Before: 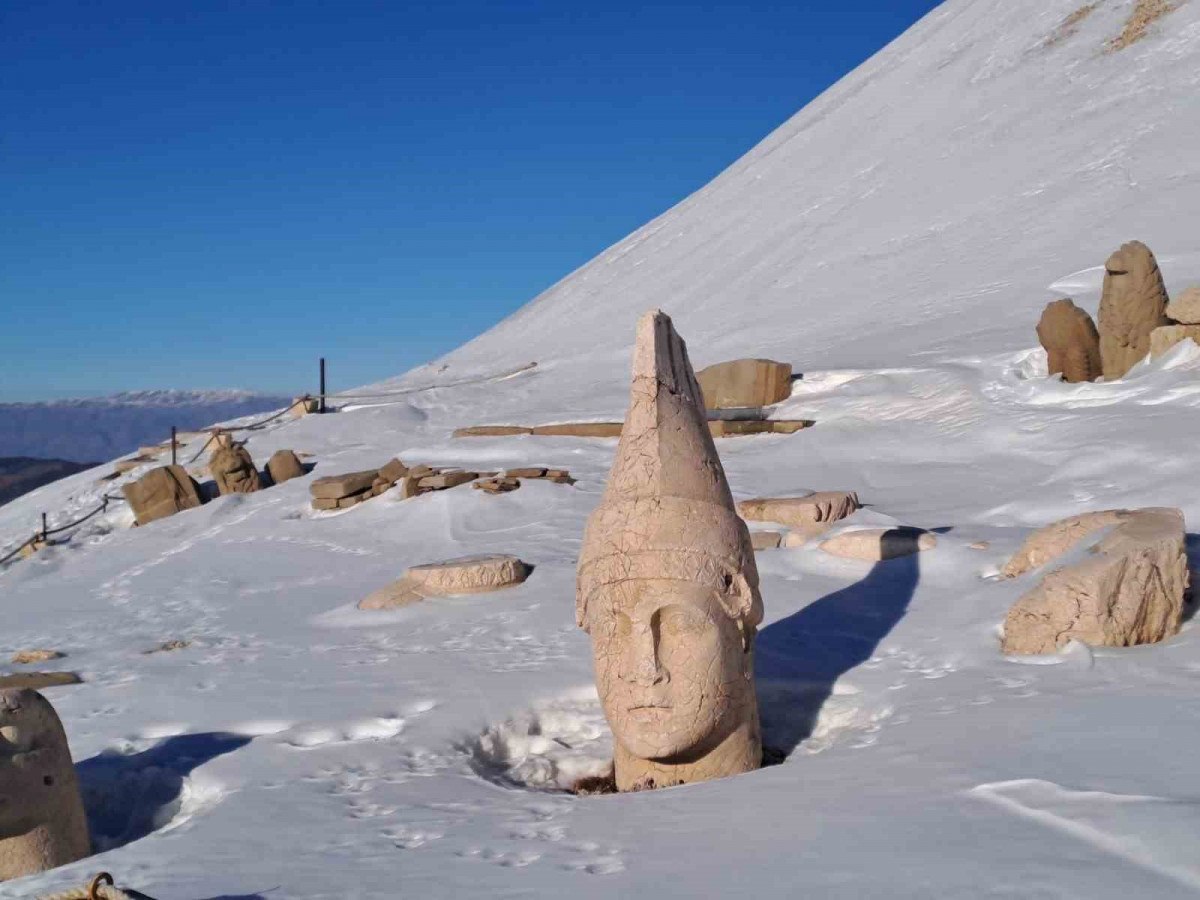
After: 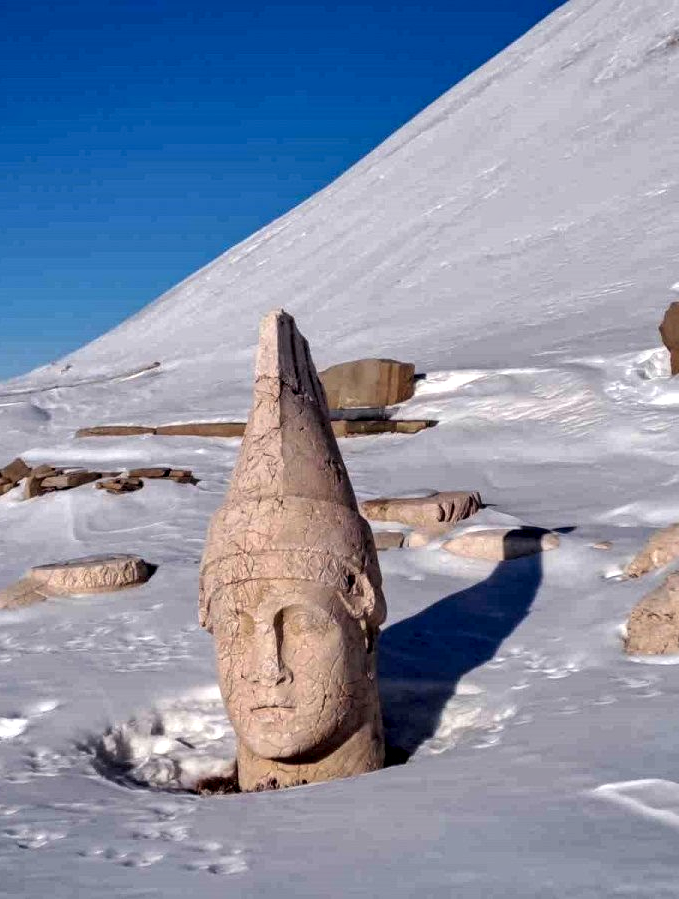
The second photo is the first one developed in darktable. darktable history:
local contrast: highlights 60%, shadows 60%, detail 160%
crop: left 31.458%, top 0%, right 11.876%
color balance: gamma [0.9, 0.988, 0.975, 1.025], gain [1.05, 1, 1, 1]
